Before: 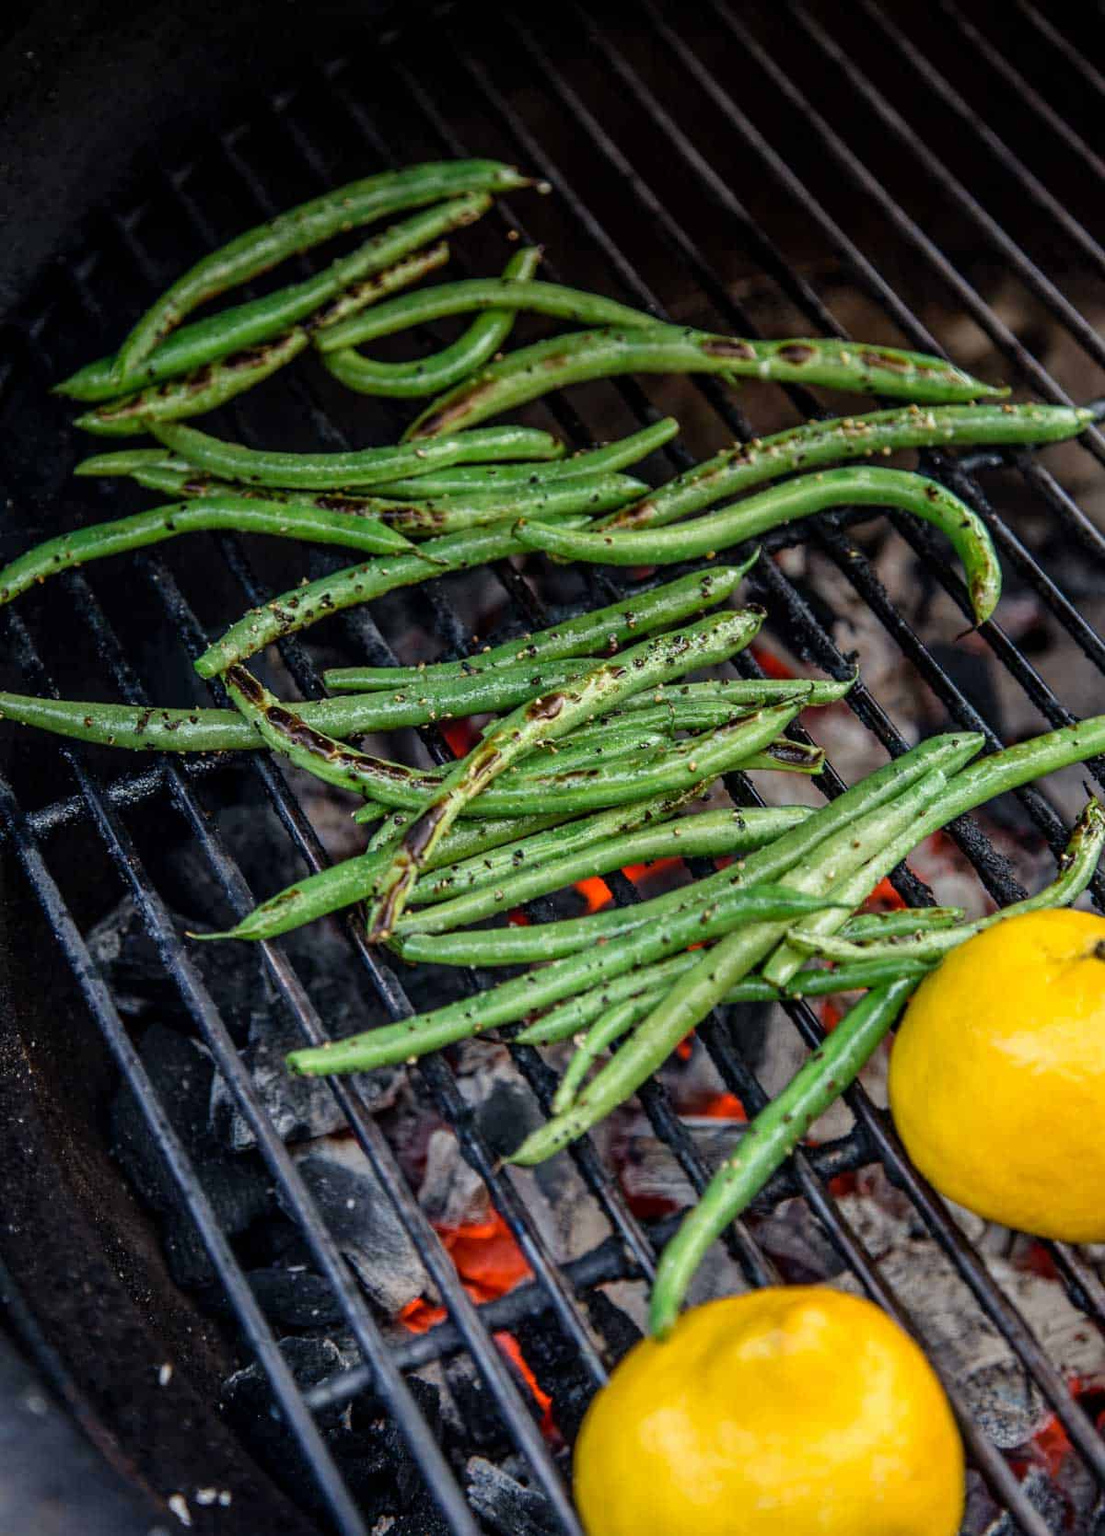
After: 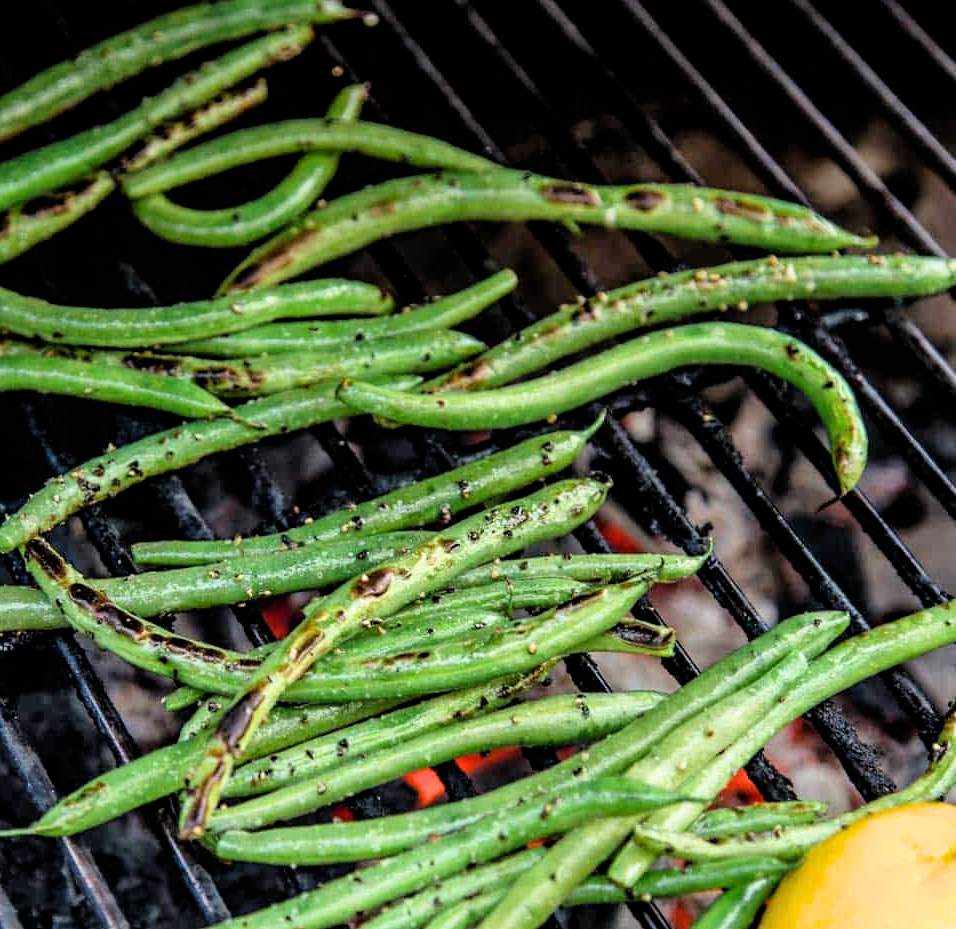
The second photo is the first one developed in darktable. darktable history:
filmic rgb: black relative exposure -5.68 EV, white relative exposure 3.4 EV, hardness 3.65, color science v6 (2022)
crop: left 18.344%, top 11.073%, right 1.871%, bottom 33.176%
exposure: black level correction 0, exposure 0.697 EV, compensate exposure bias true, compensate highlight preservation false
